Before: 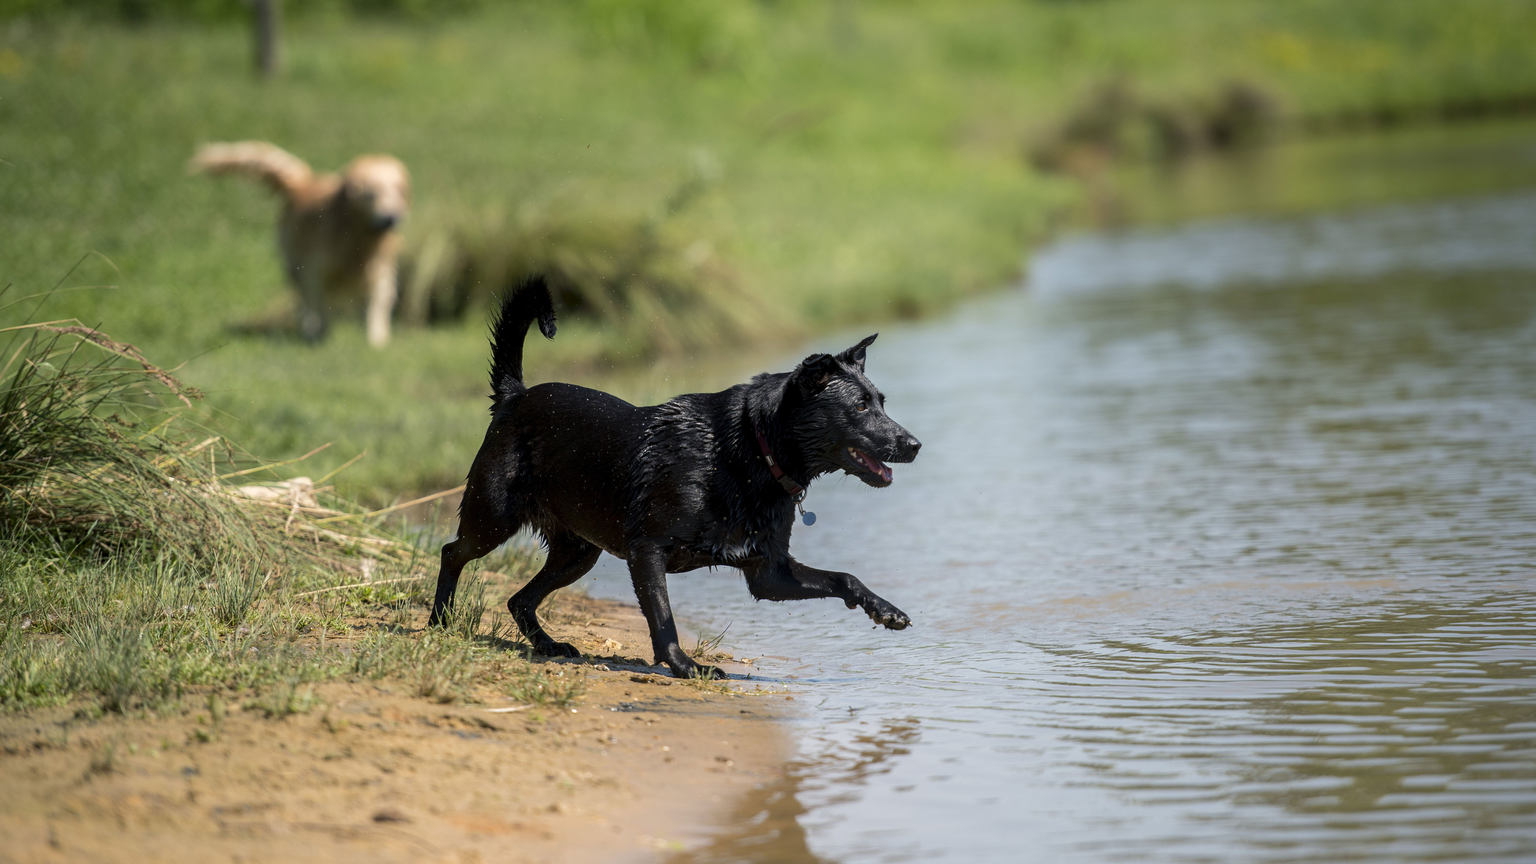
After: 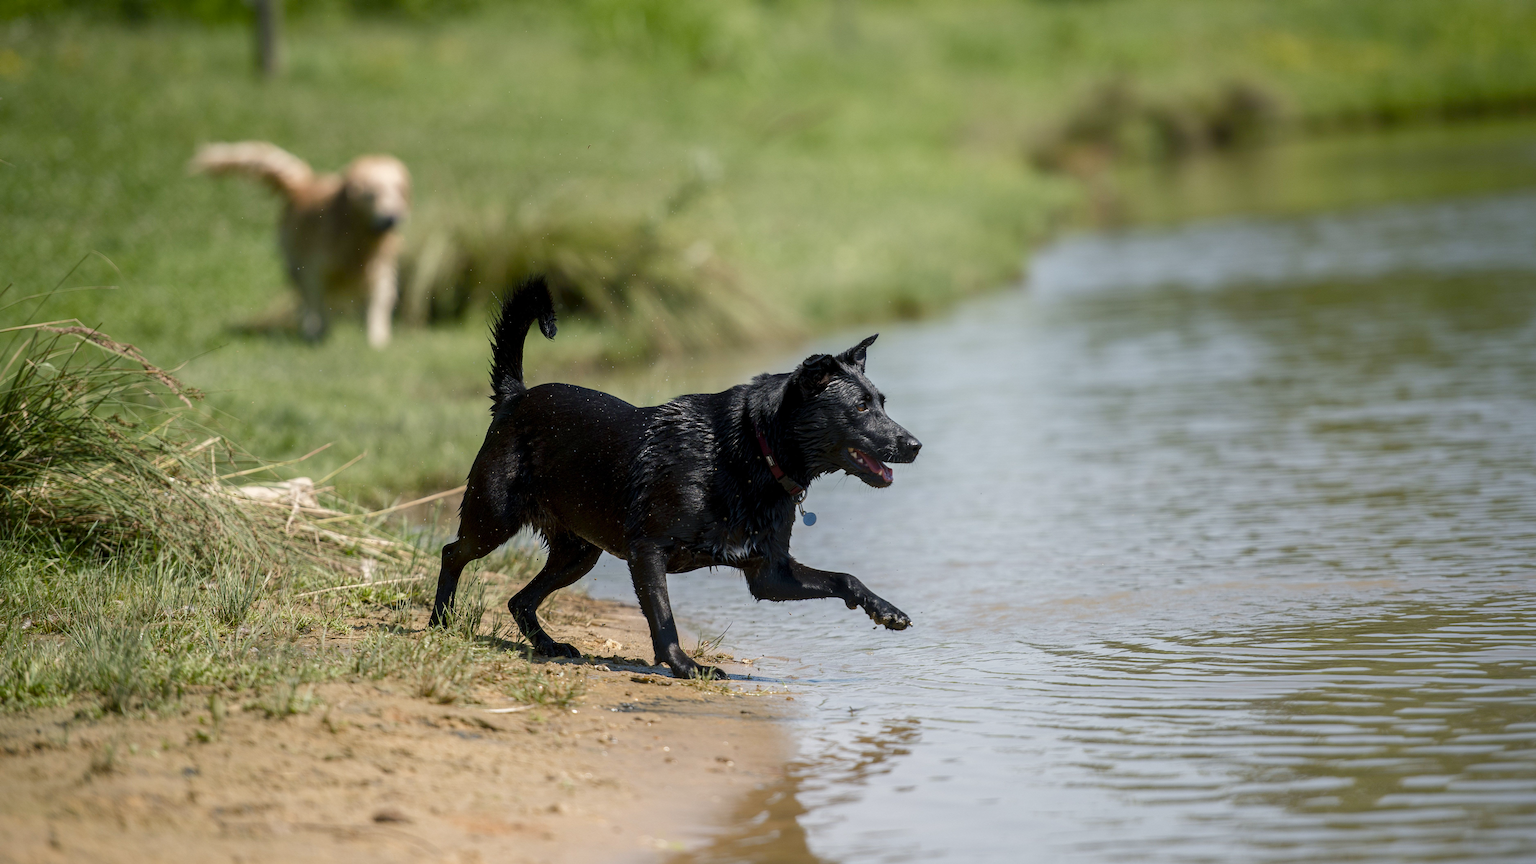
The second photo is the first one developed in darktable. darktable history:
color balance rgb: shadows lift › chroma 0.832%, shadows lift › hue 111.47°, perceptual saturation grading › global saturation 20%, perceptual saturation grading › highlights -49.808%, perceptual saturation grading › shadows 25.287%
